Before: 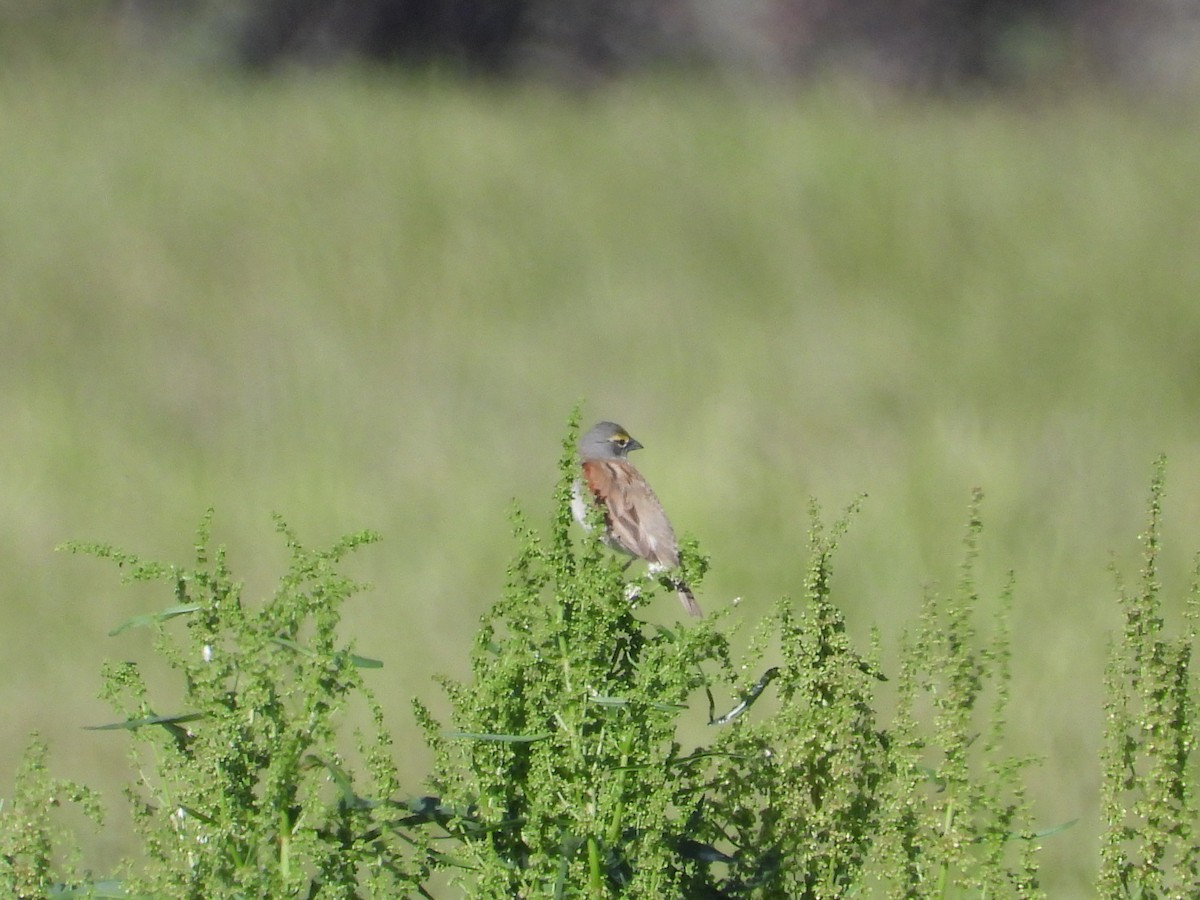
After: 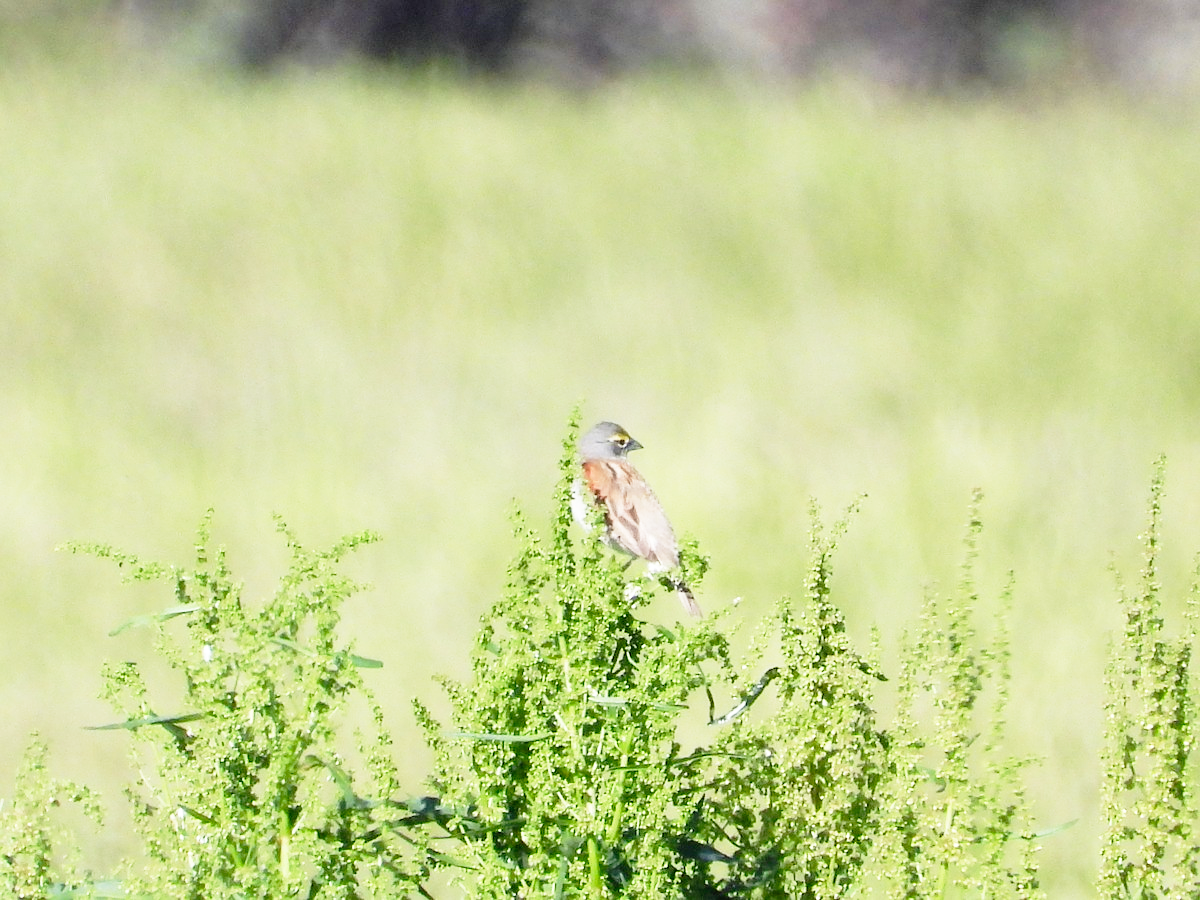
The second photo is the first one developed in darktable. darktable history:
sharpen: amount 0.2
base curve: curves: ch0 [(0, 0) (0.012, 0.01) (0.073, 0.168) (0.31, 0.711) (0.645, 0.957) (1, 1)], preserve colors none
